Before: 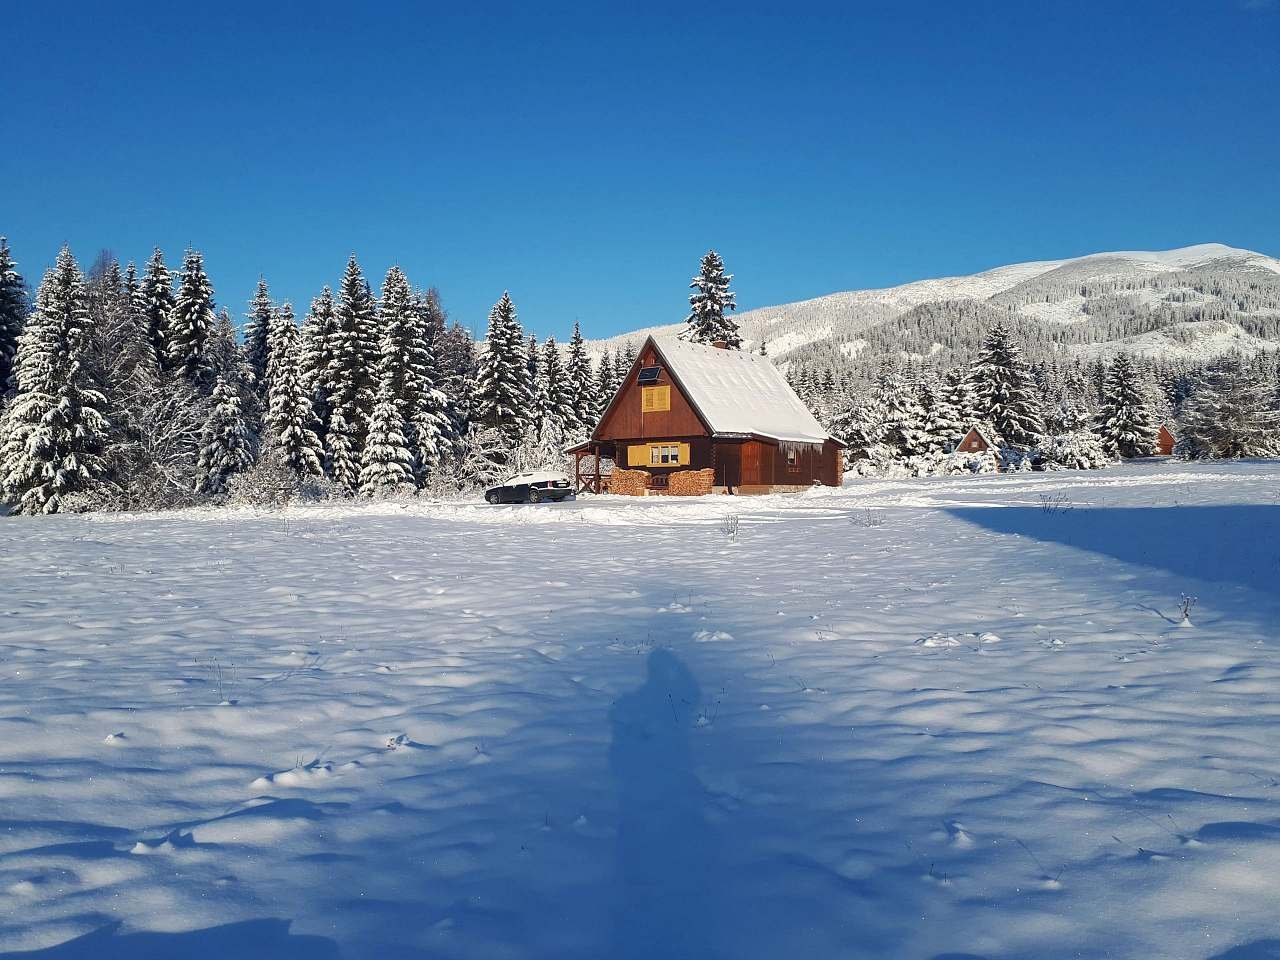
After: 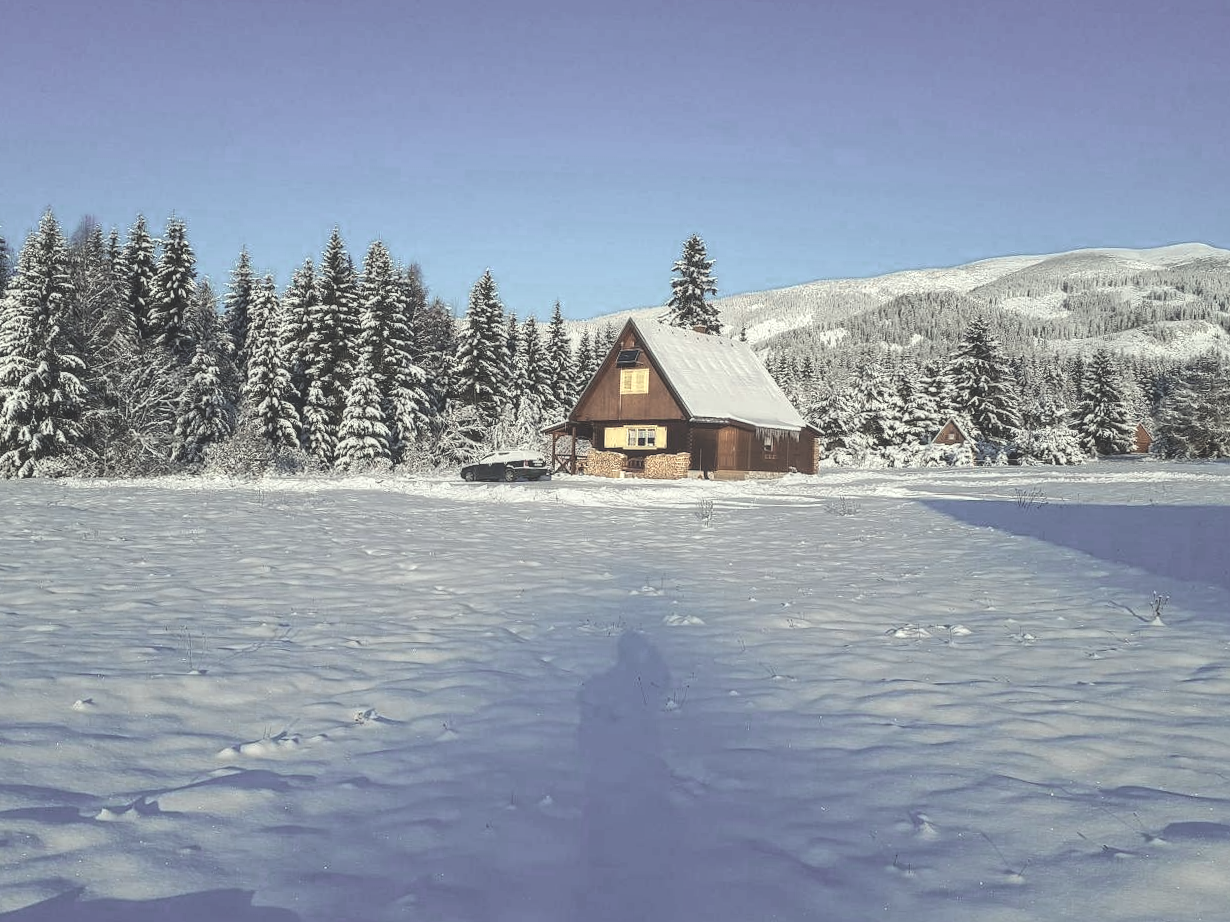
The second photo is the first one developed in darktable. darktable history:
crop and rotate: angle -1.75°
contrast brightness saturation: contrast -0.208, saturation 0.186
color zones: curves: ch0 [(0.25, 0.667) (0.758, 0.368)]; ch1 [(0.215, 0.245) (0.761, 0.373)]; ch2 [(0.247, 0.554) (0.761, 0.436)]
exposure: black level correction -0.016, compensate highlight preservation false
color correction: highlights a* -4.38, highlights b* 6.44
local contrast: on, module defaults
